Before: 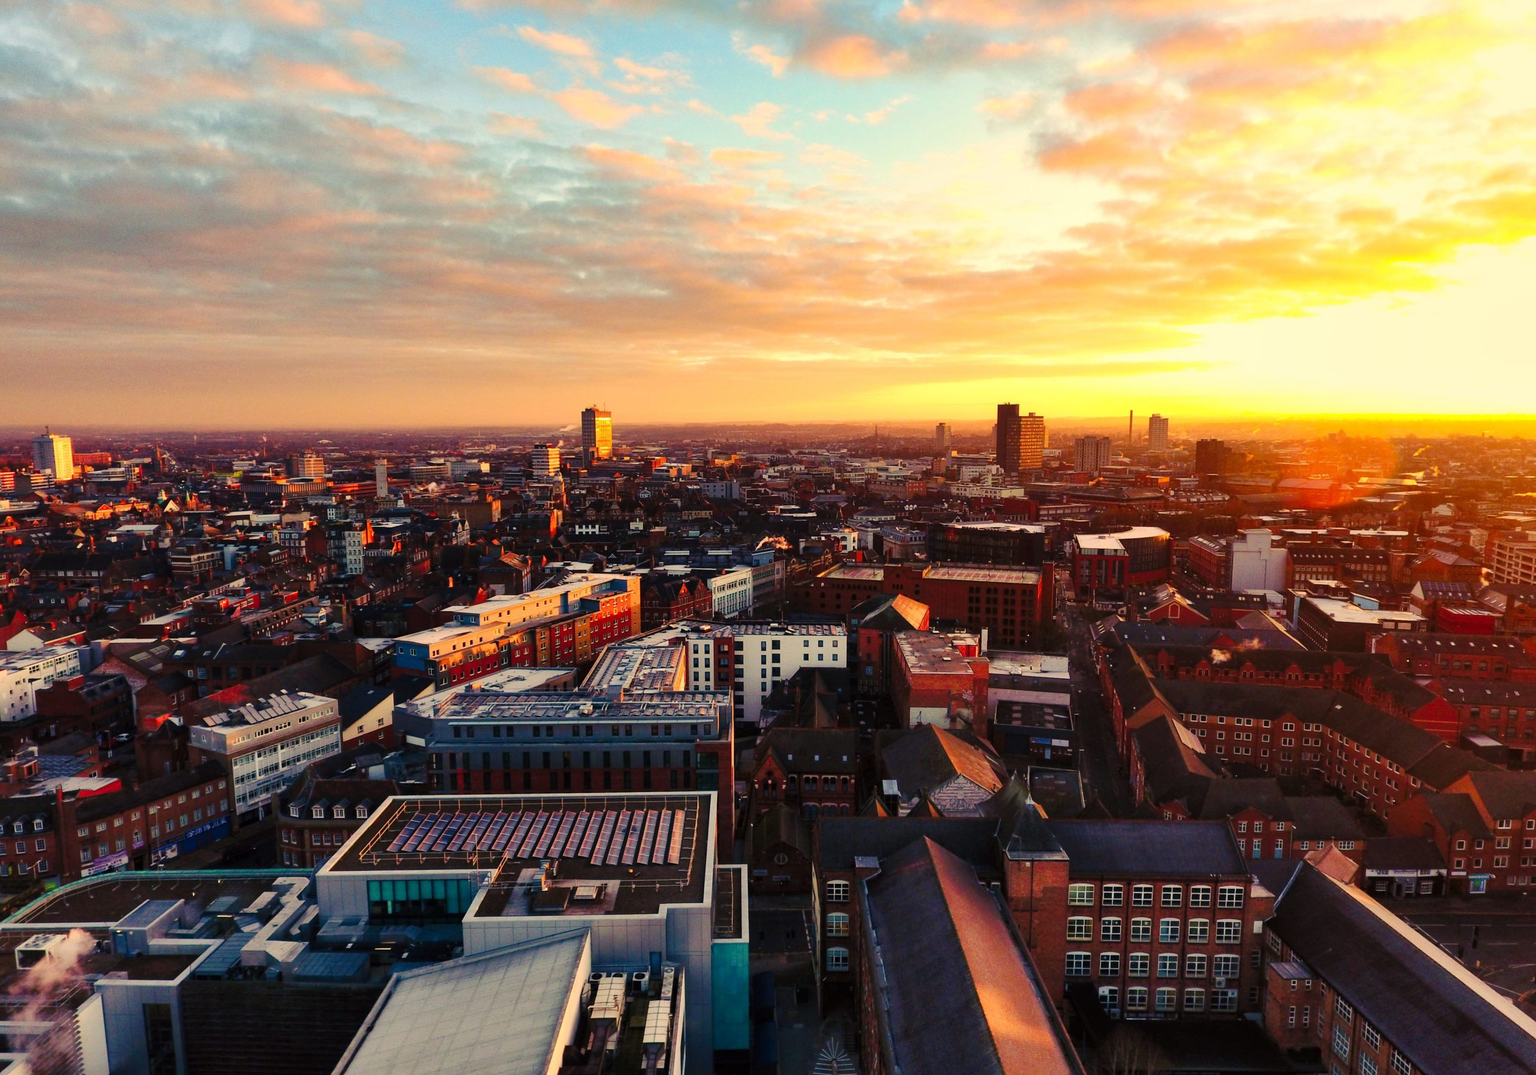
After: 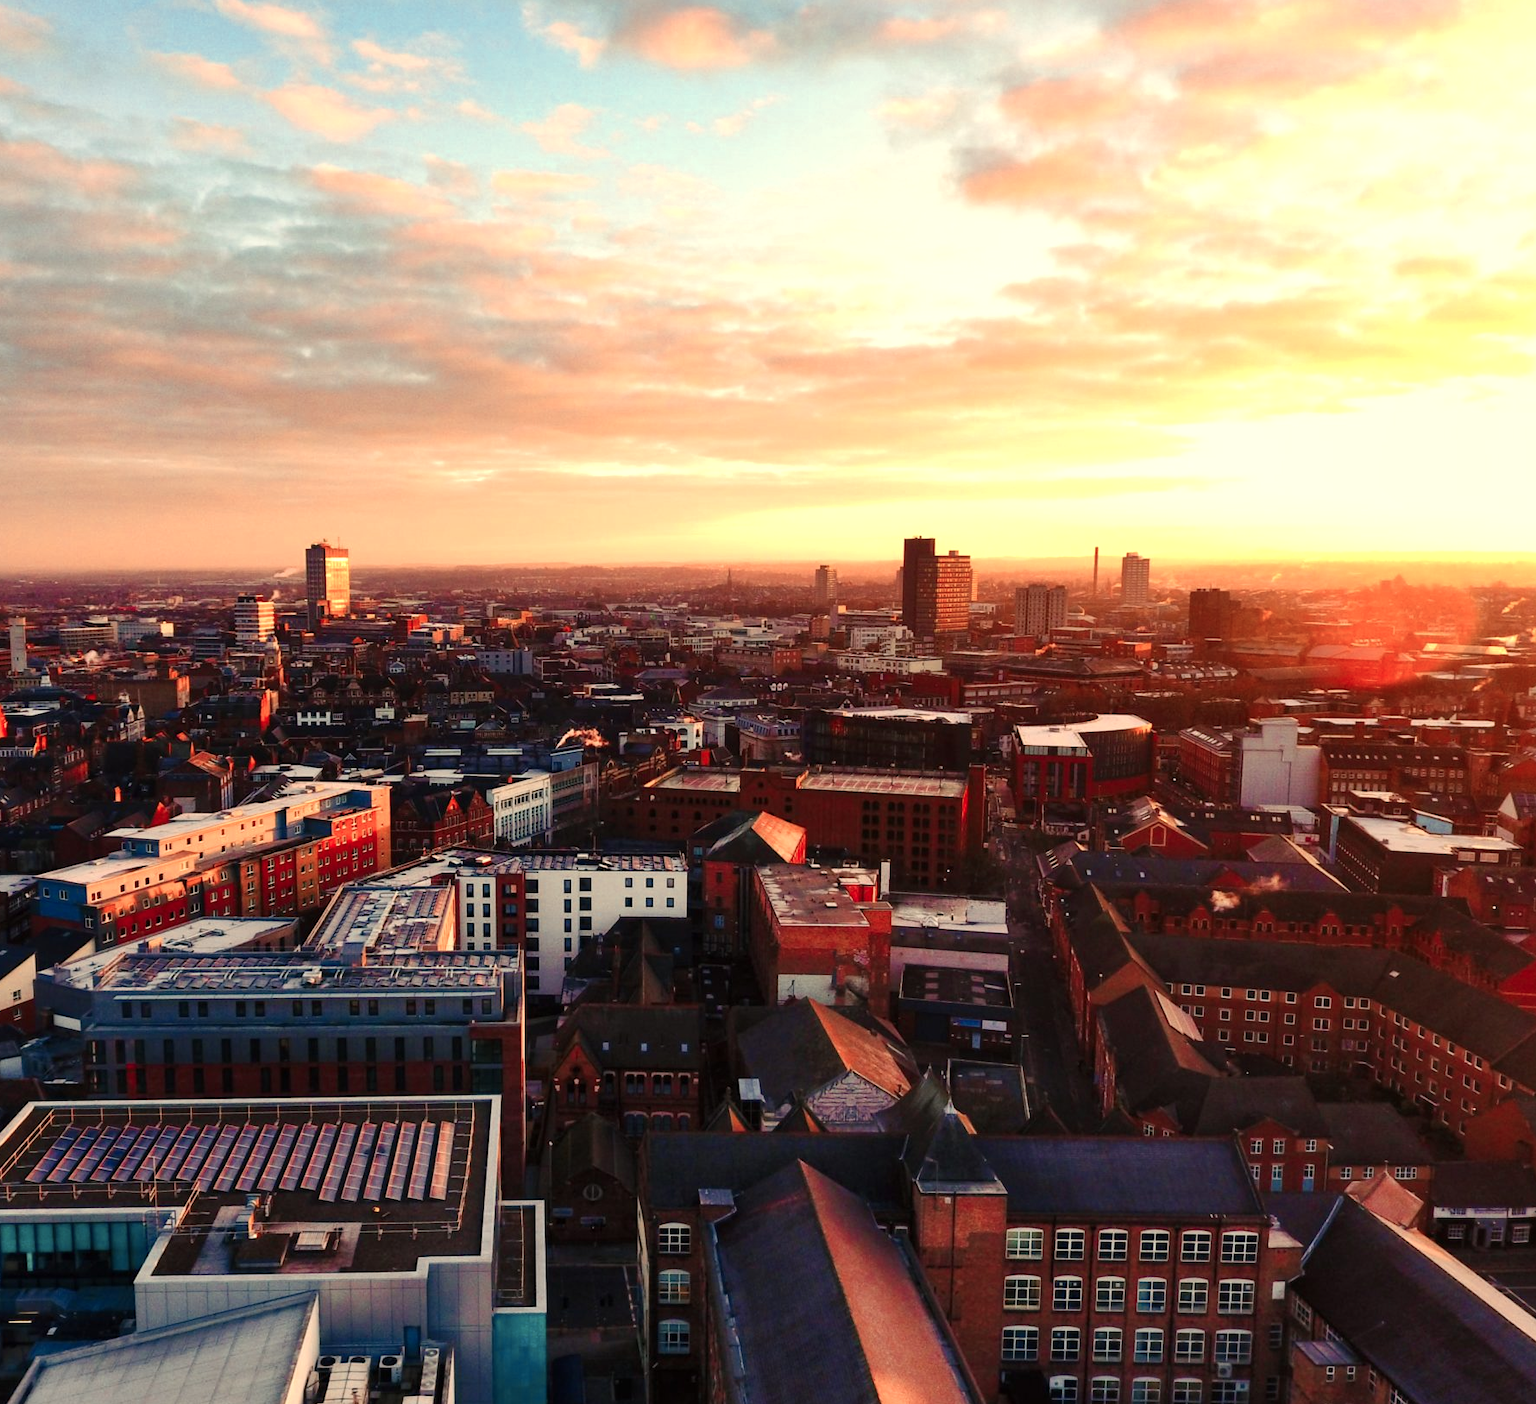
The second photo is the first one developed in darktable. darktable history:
crop and rotate: left 24.034%, top 2.838%, right 6.406%, bottom 6.299%
color zones: curves: ch0 [(0, 0.473) (0.001, 0.473) (0.226, 0.548) (0.4, 0.589) (0.525, 0.54) (0.728, 0.403) (0.999, 0.473) (1, 0.473)]; ch1 [(0, 0.619) (0.001, 0.619) (0.234, 0.388) (0.4, 0.372) (0.528, 0.422) (0.732, 0.53) (0.999, 0.619) (1, 0.619)]; ch2 [(0, 0.547) (0.001, 0.547) (0.226, 0.45) (0.4, 0.525) (0.525, 0.585) (0.8, 0.511) (0.999, 0.547) (1, 0.547)]
